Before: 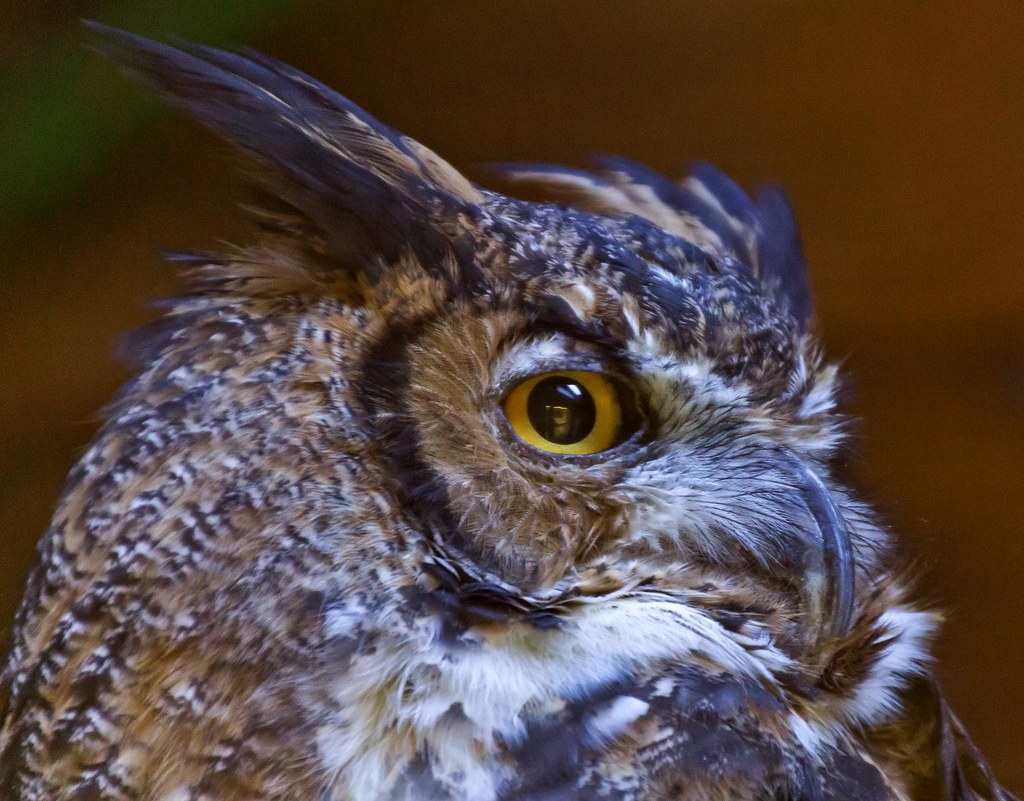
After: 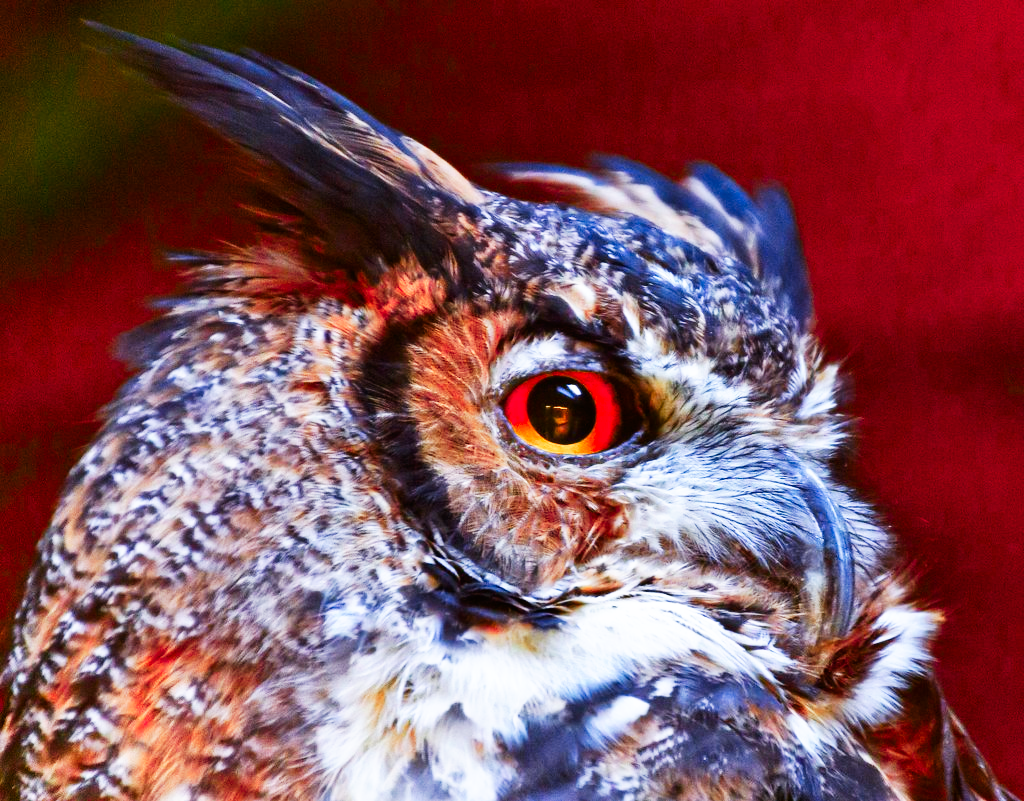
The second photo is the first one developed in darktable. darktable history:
base curve: curves: ch0 [(0, 0) (0.007, 0.004) (0.027, 0.03) (0.046, 0.07) (0.207, 0.54) (0.442, 0.872) (0.673, 0.972) (1, 1)], preserve colors none
color zones: curves: ch1 [(0.24, 0.634) (0.75, 0.5)]; ch2 [(0.253, 0.437) (0.745, 0.491)], mix 102.12%
